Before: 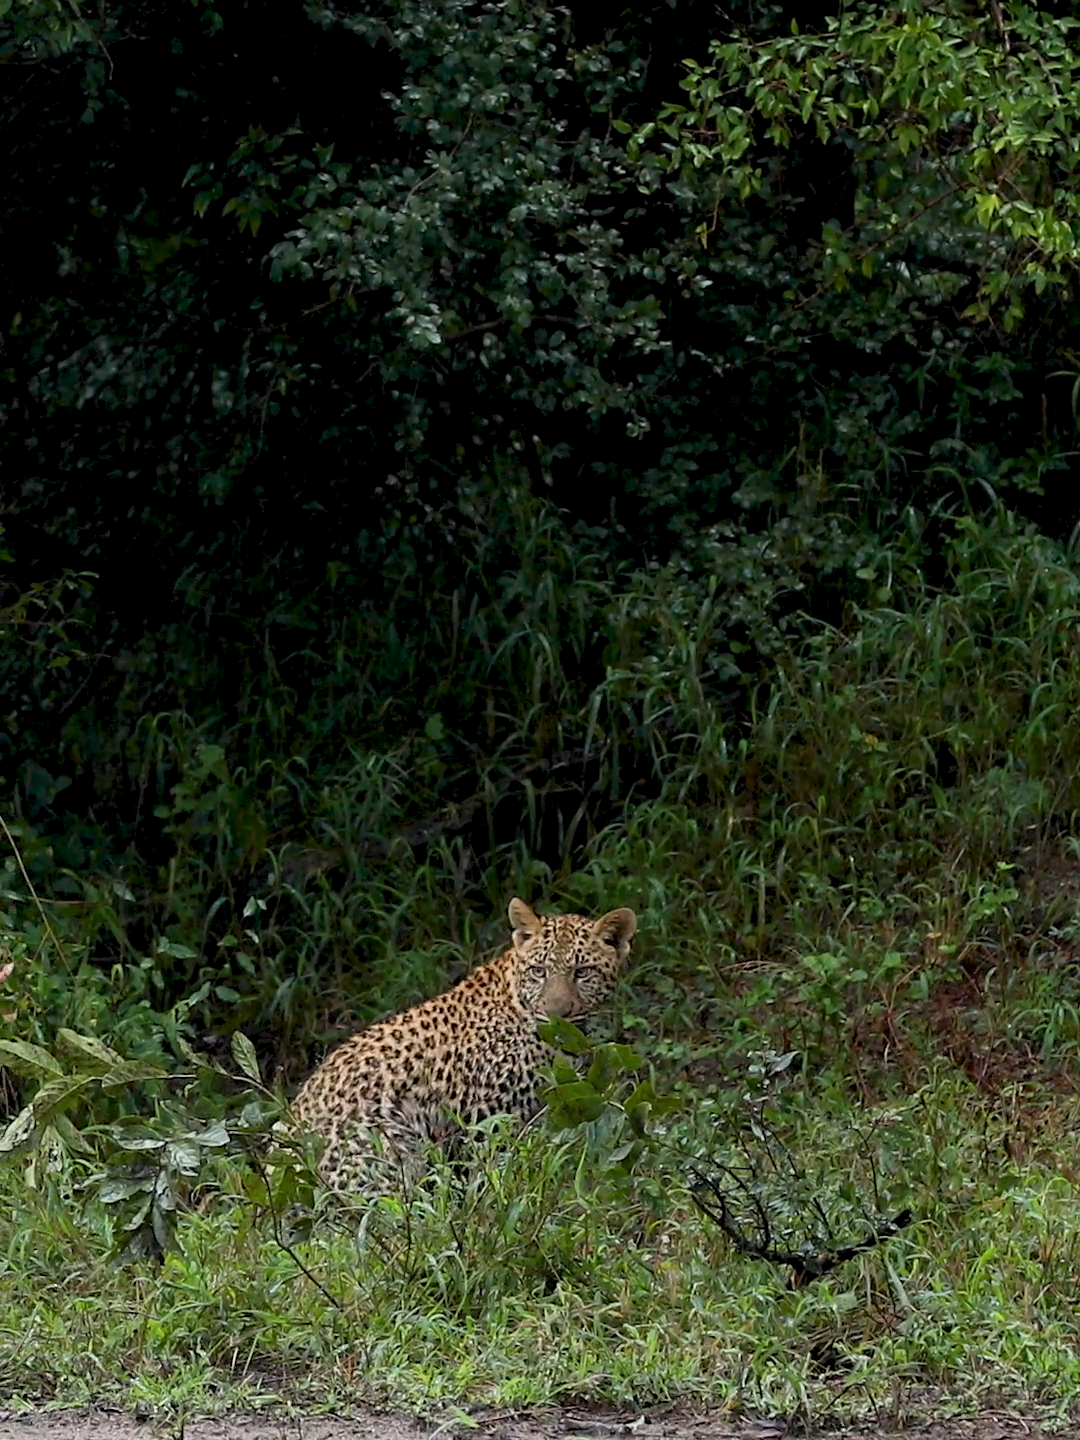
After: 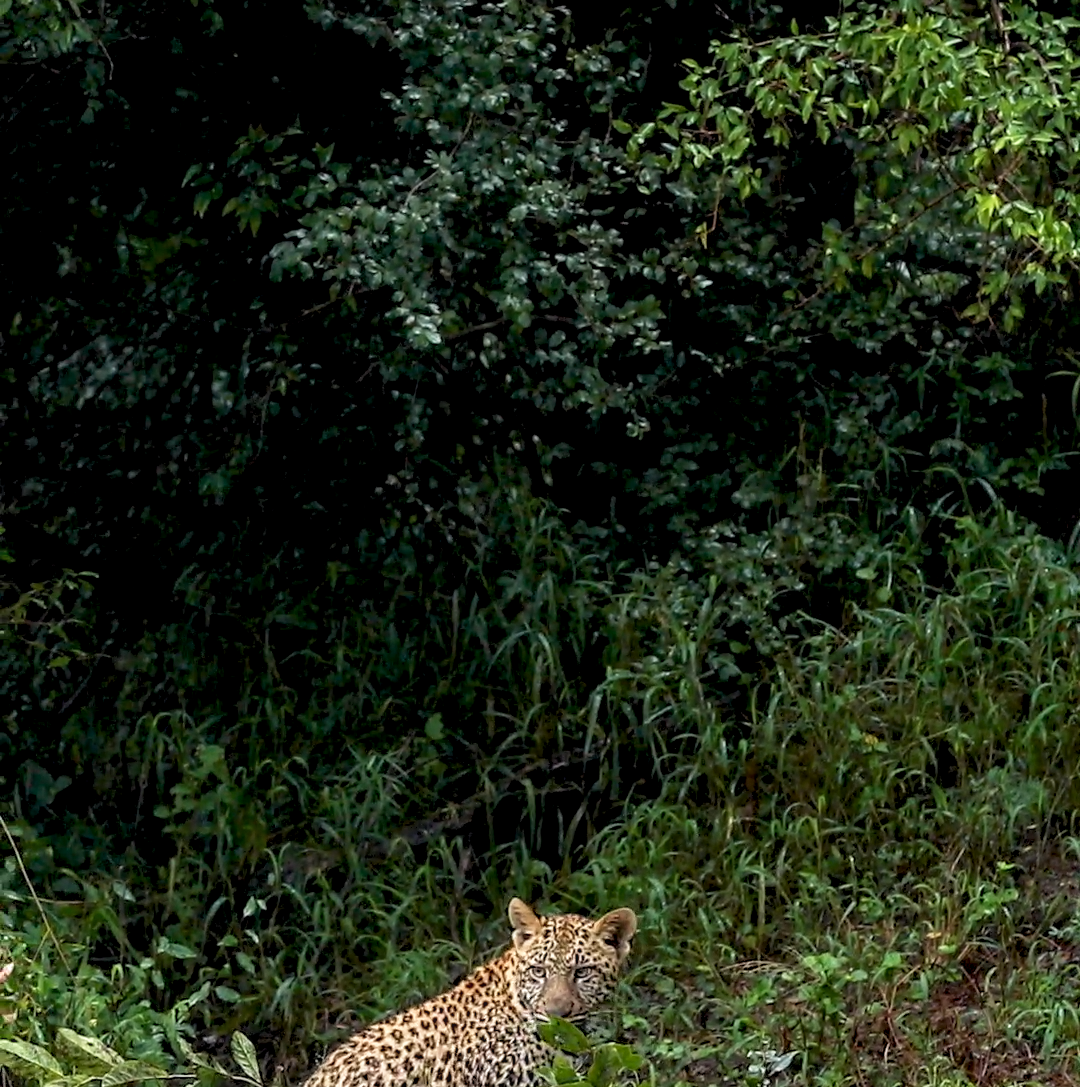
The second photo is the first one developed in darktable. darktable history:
crop: bottom 24.447%
haze removal: compatibility mode true, adaptive false
local contrast: detail 130%
base curve: curves: ch0 [(0, 0) (0.579, 0.807) (1, 1)], preserve colors none
